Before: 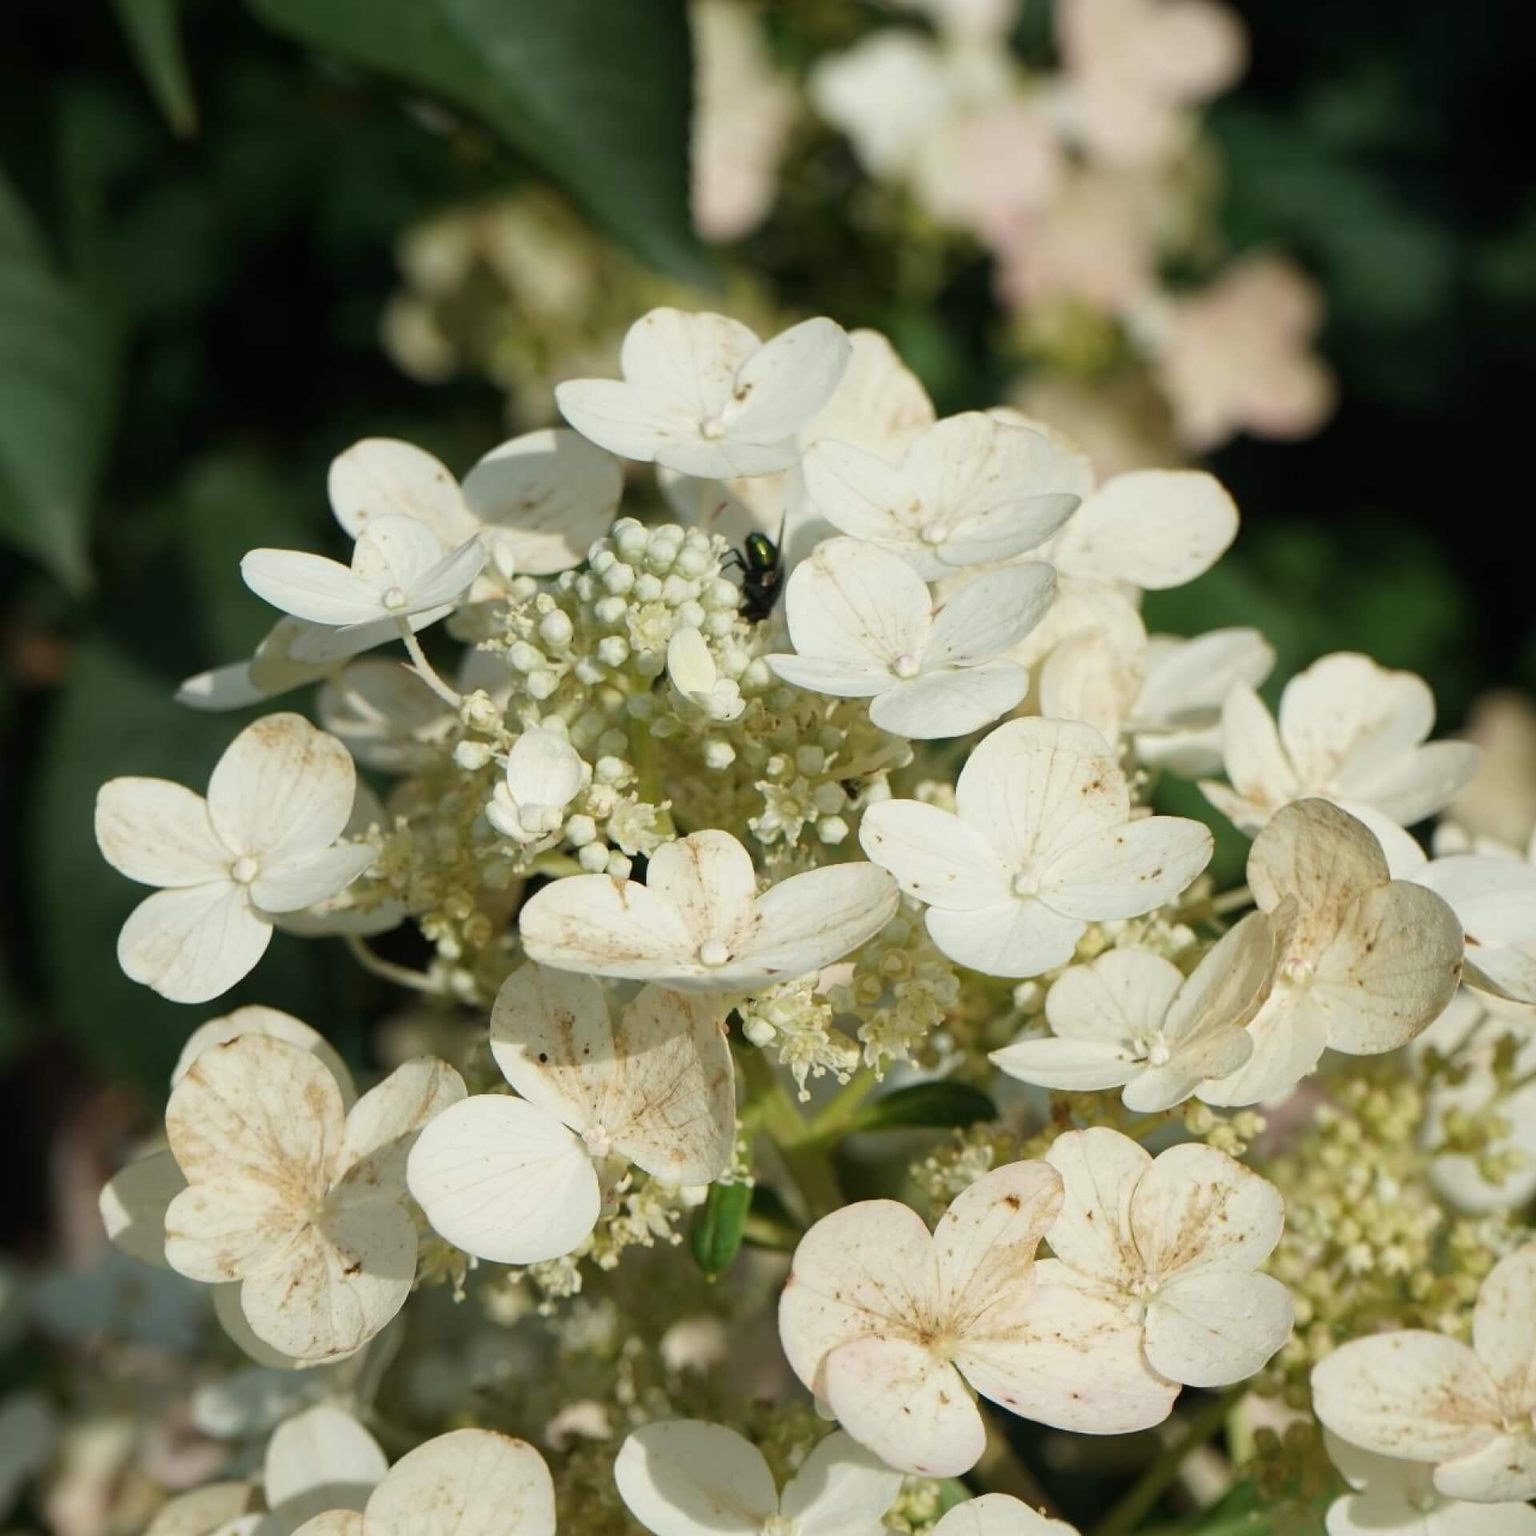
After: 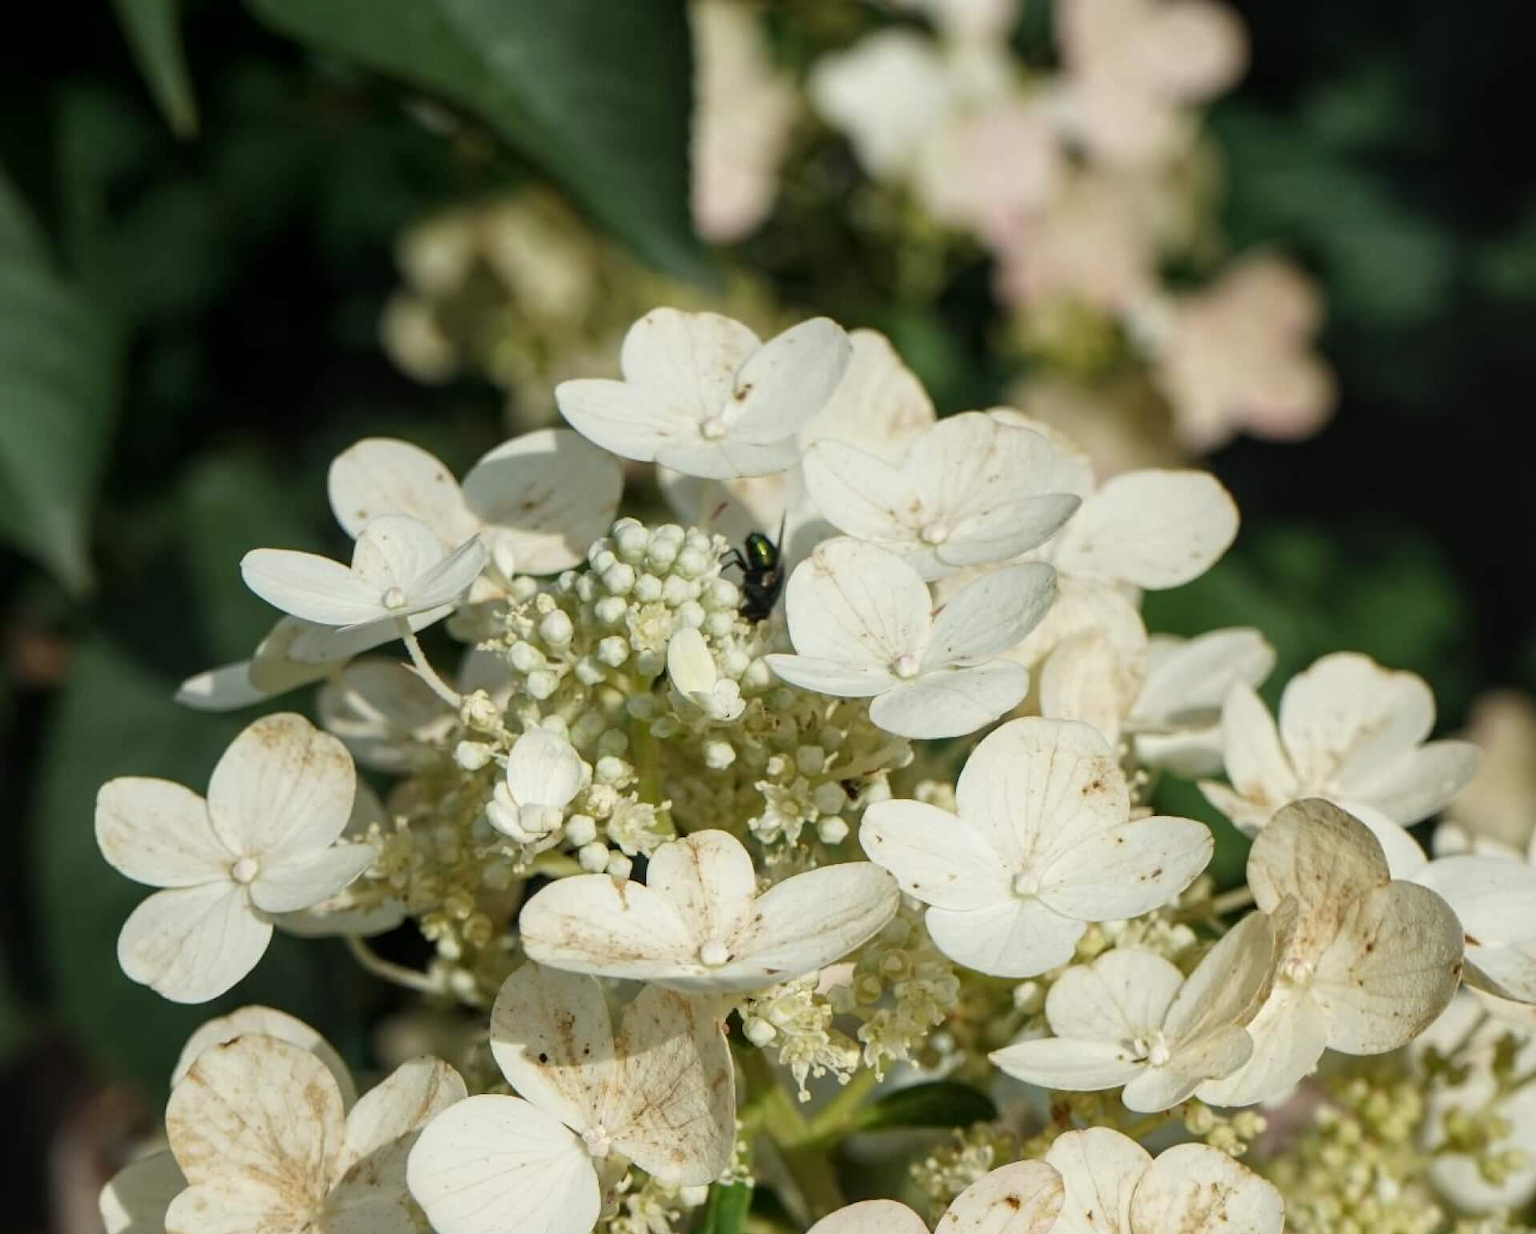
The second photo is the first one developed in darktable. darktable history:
crop: bottom 19.605%
local contrast: on, module defaults
